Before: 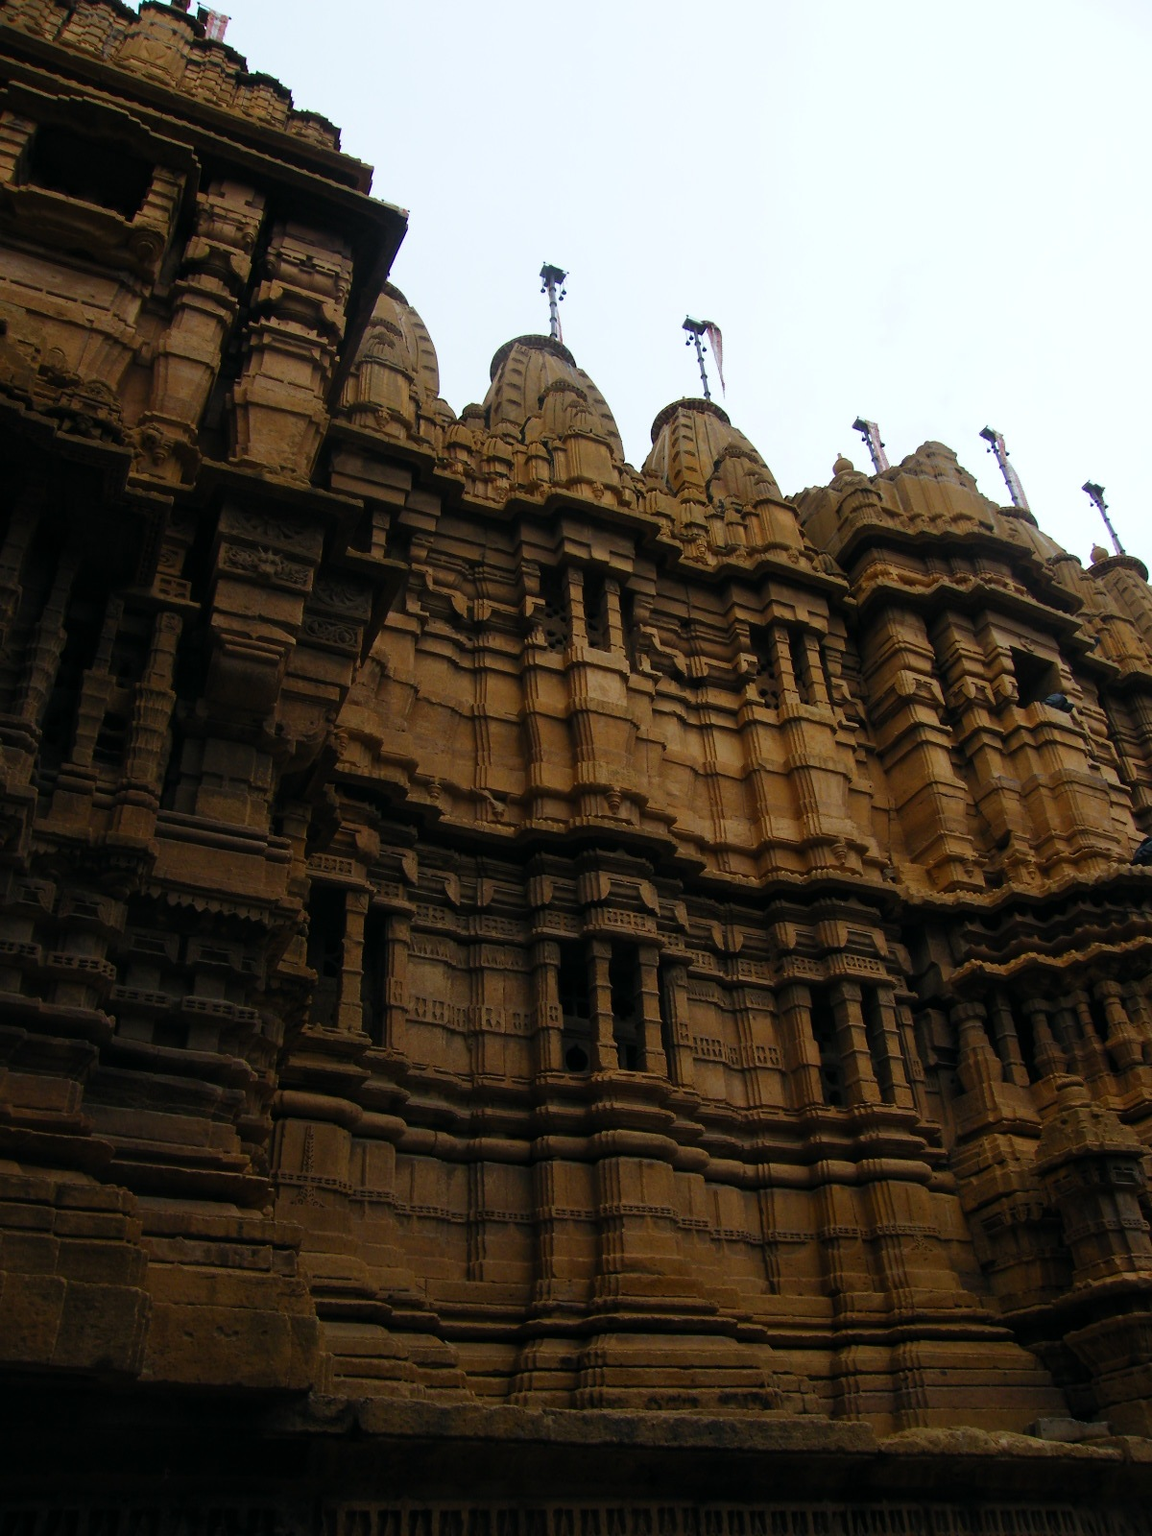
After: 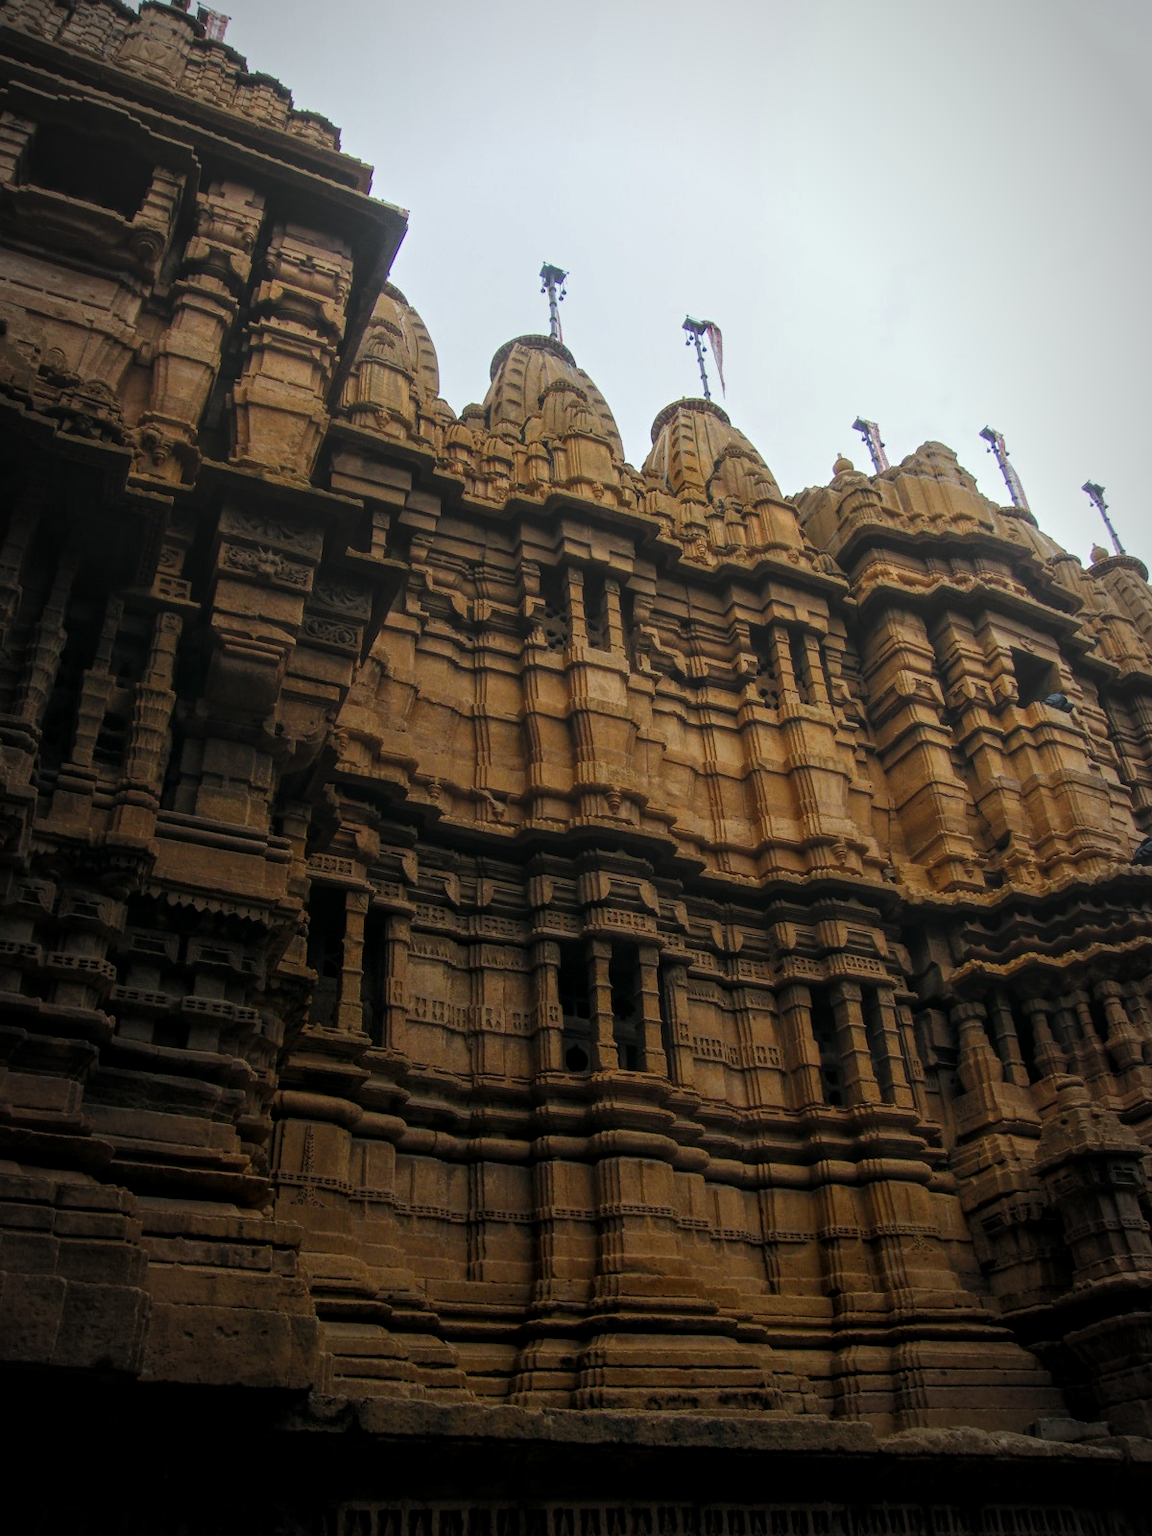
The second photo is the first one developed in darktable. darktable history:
vignetting: automatic ratio true
local contrast: highlights 66%, shadows 33%, detail 166%, midtone range 0.2
